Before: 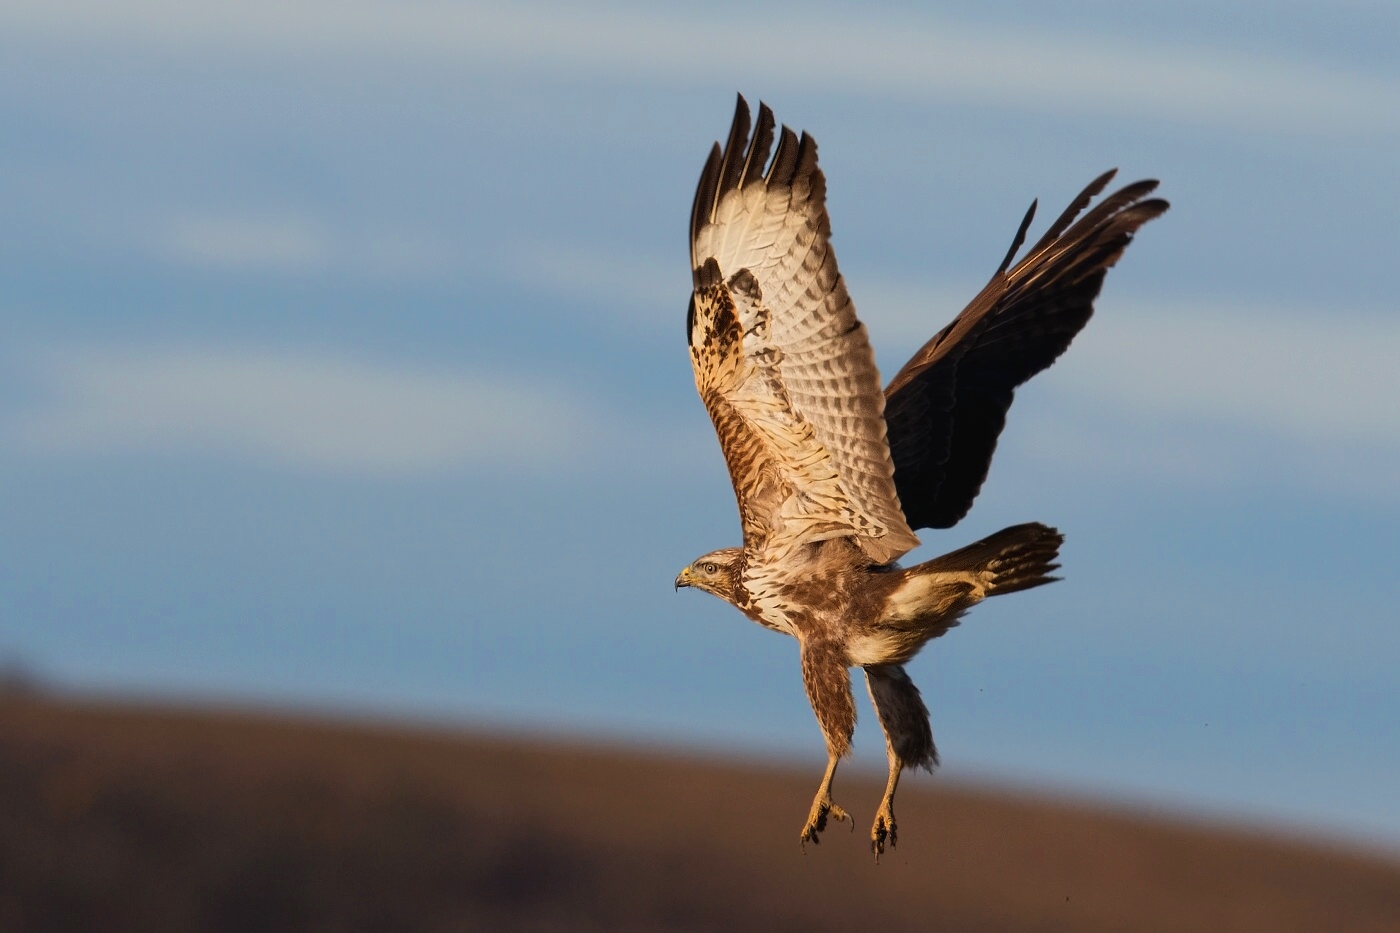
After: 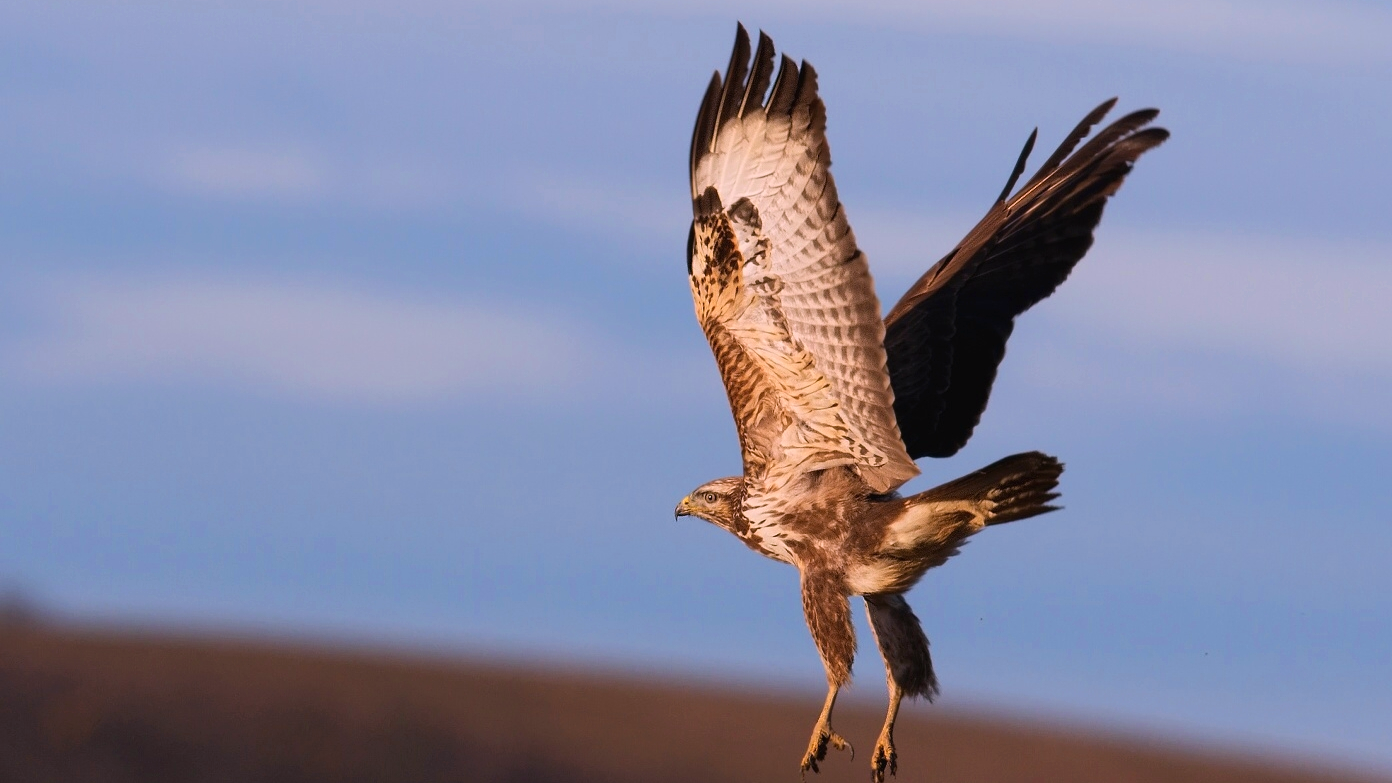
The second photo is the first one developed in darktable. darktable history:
white balance: red 1.066, blue 1.119
crop: top 7.625%, bottom 8.027%
